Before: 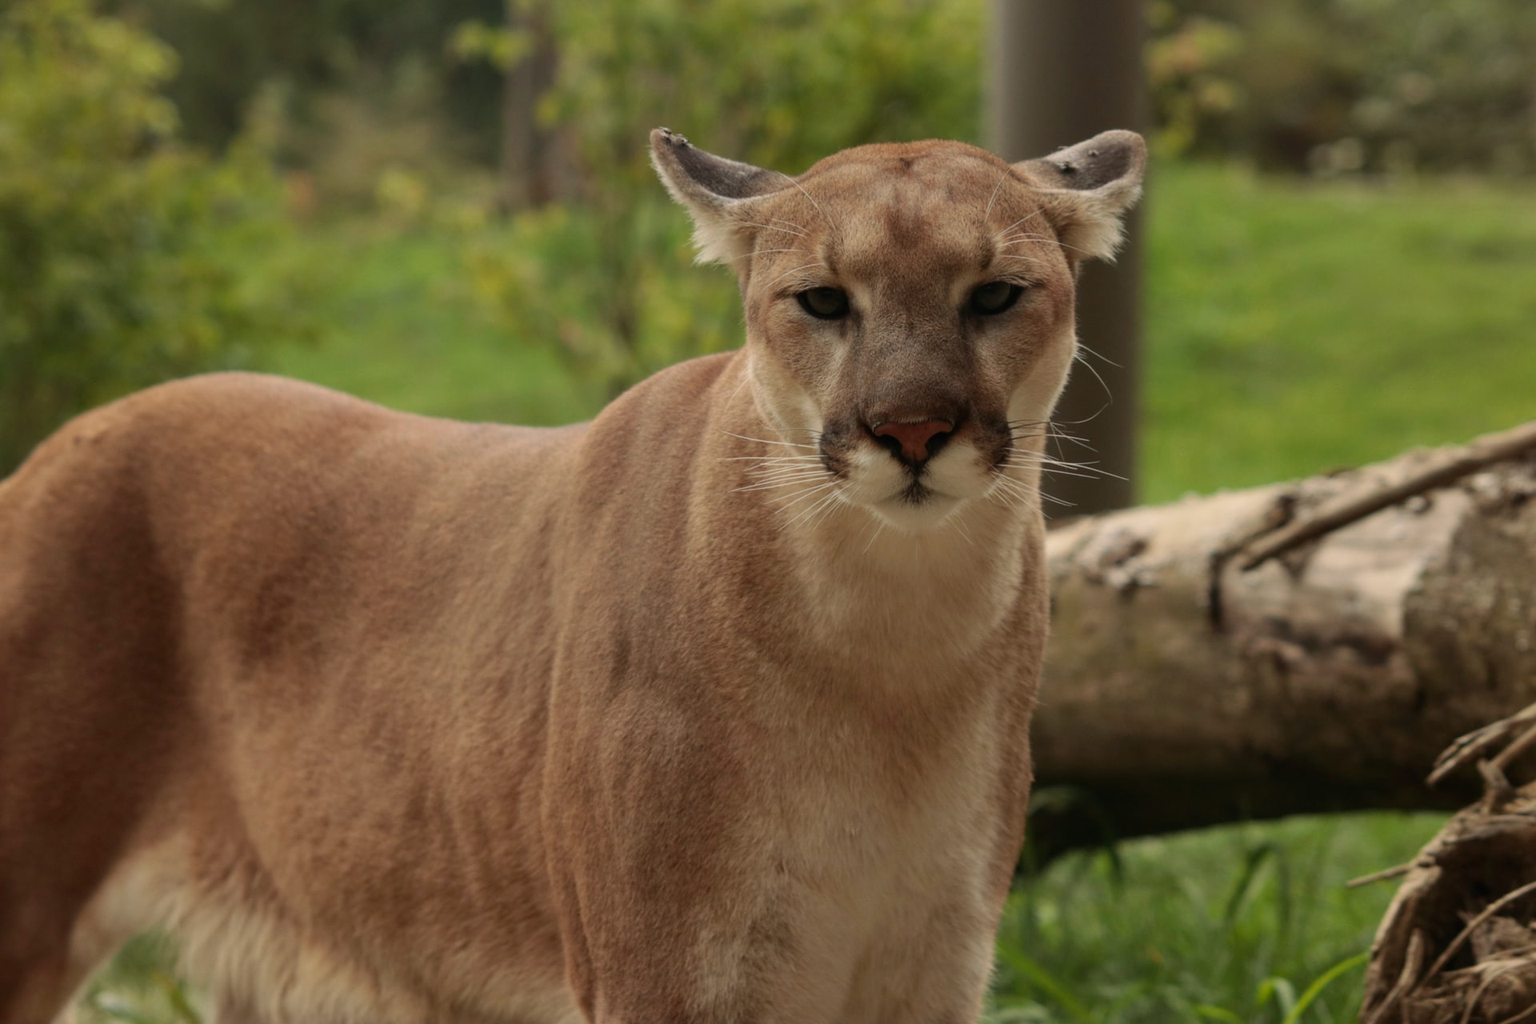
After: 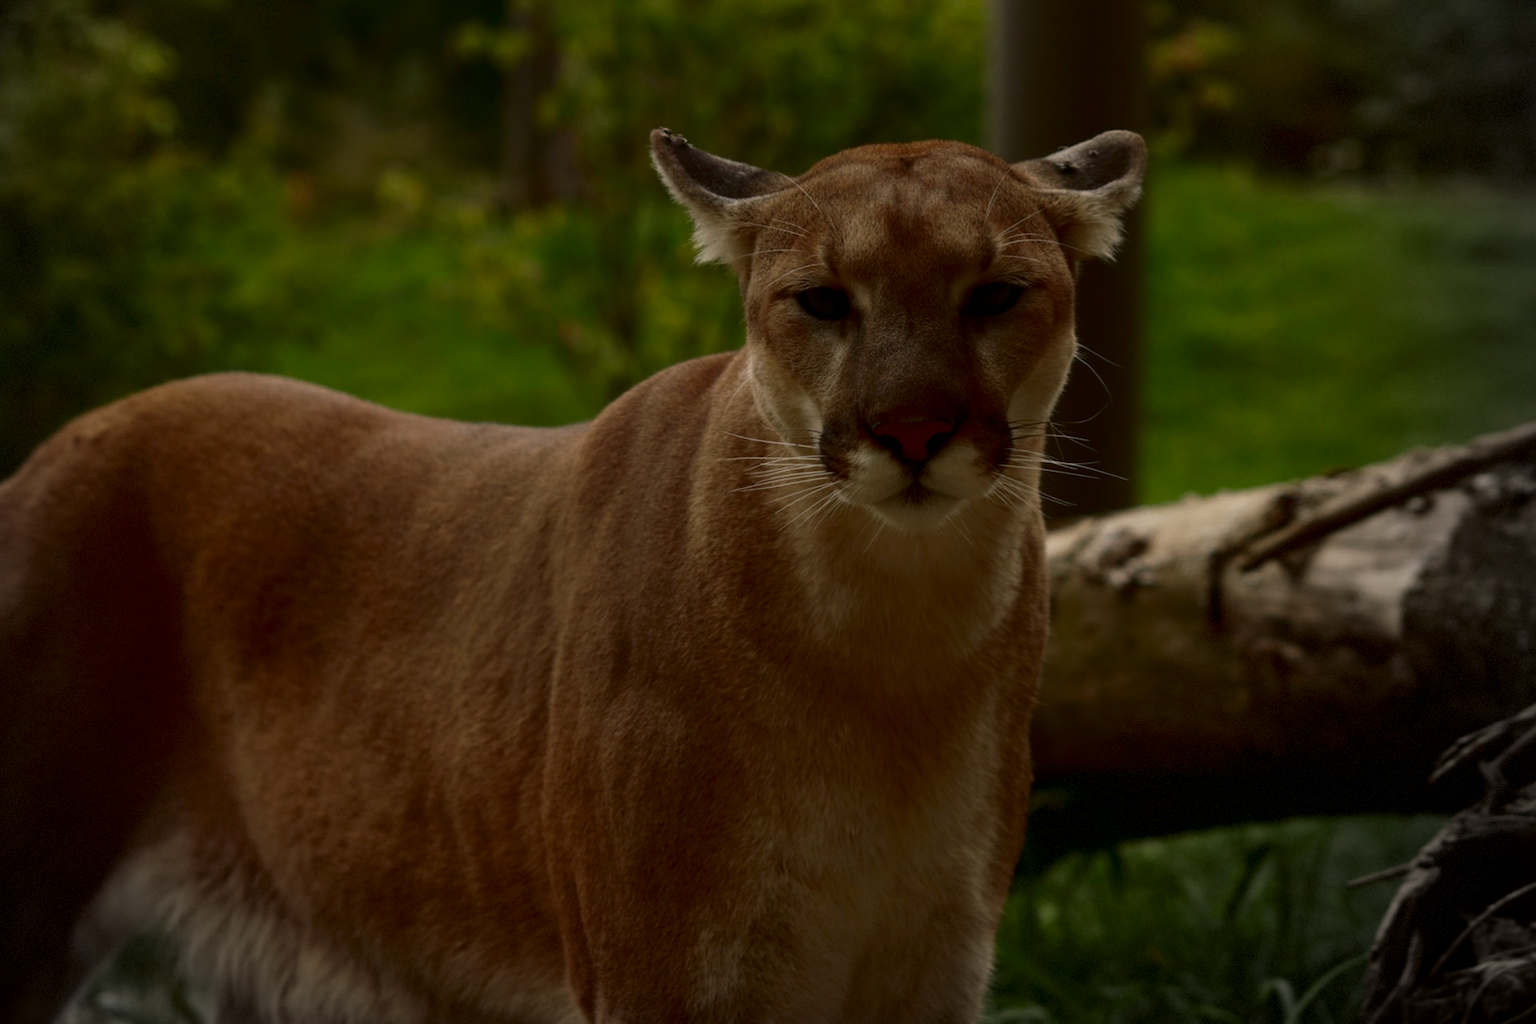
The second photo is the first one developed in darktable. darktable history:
vignetting: fall-off start 71.64%, brightness -0.448, saturation -0.689, center (-0.069, -0.311), dithering 8-bit output
contrast brightness saturation: brightness -0.53
